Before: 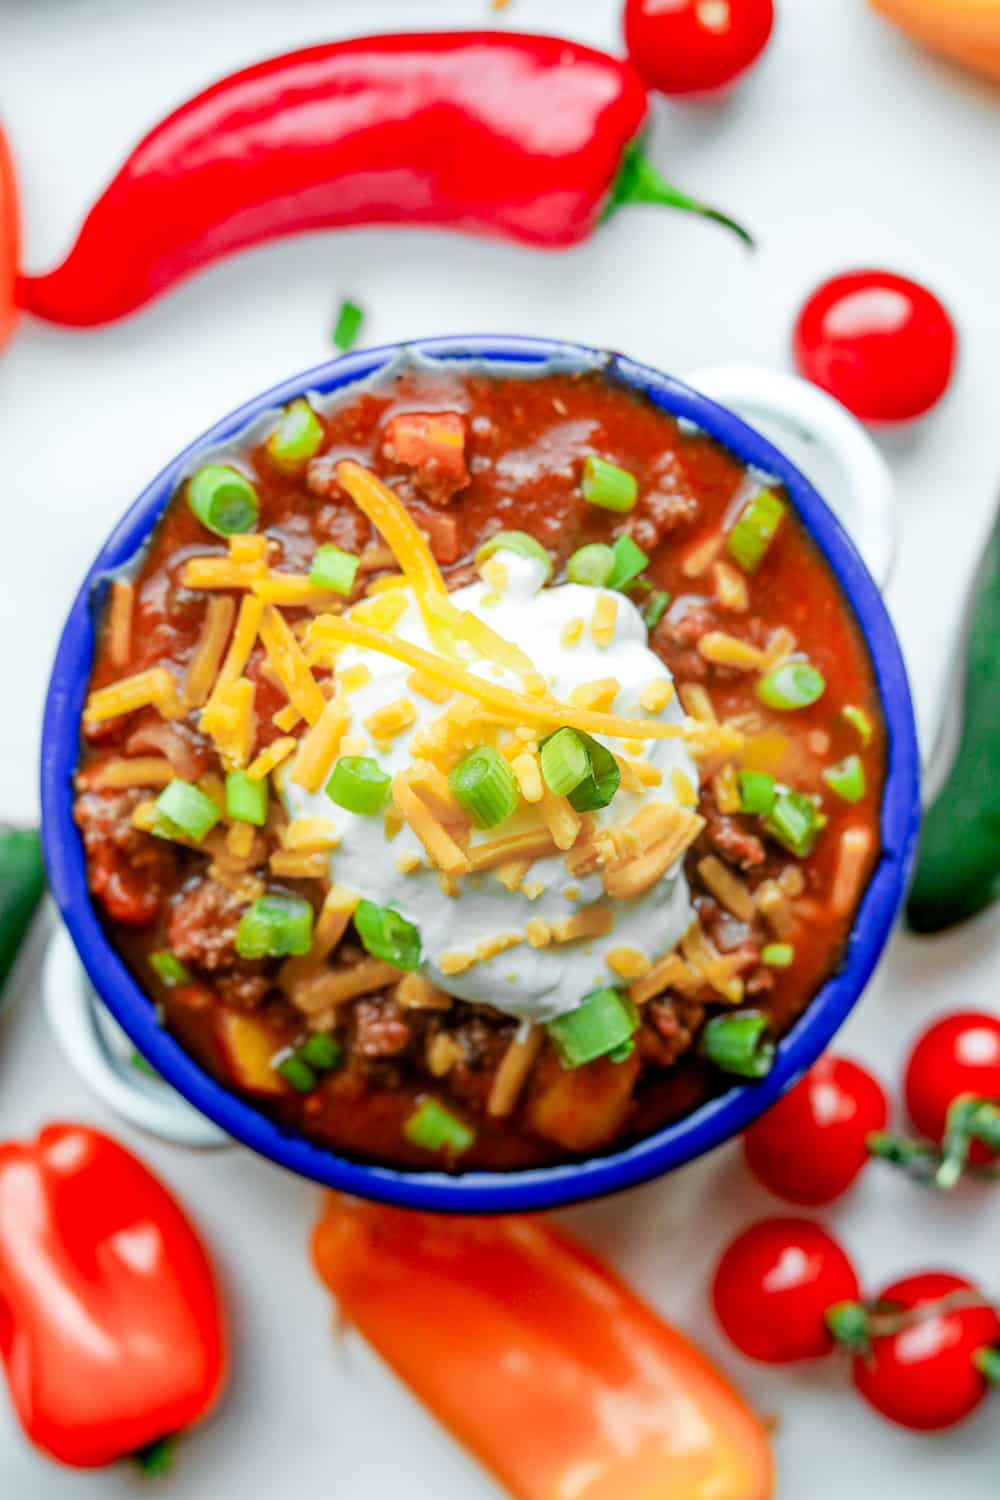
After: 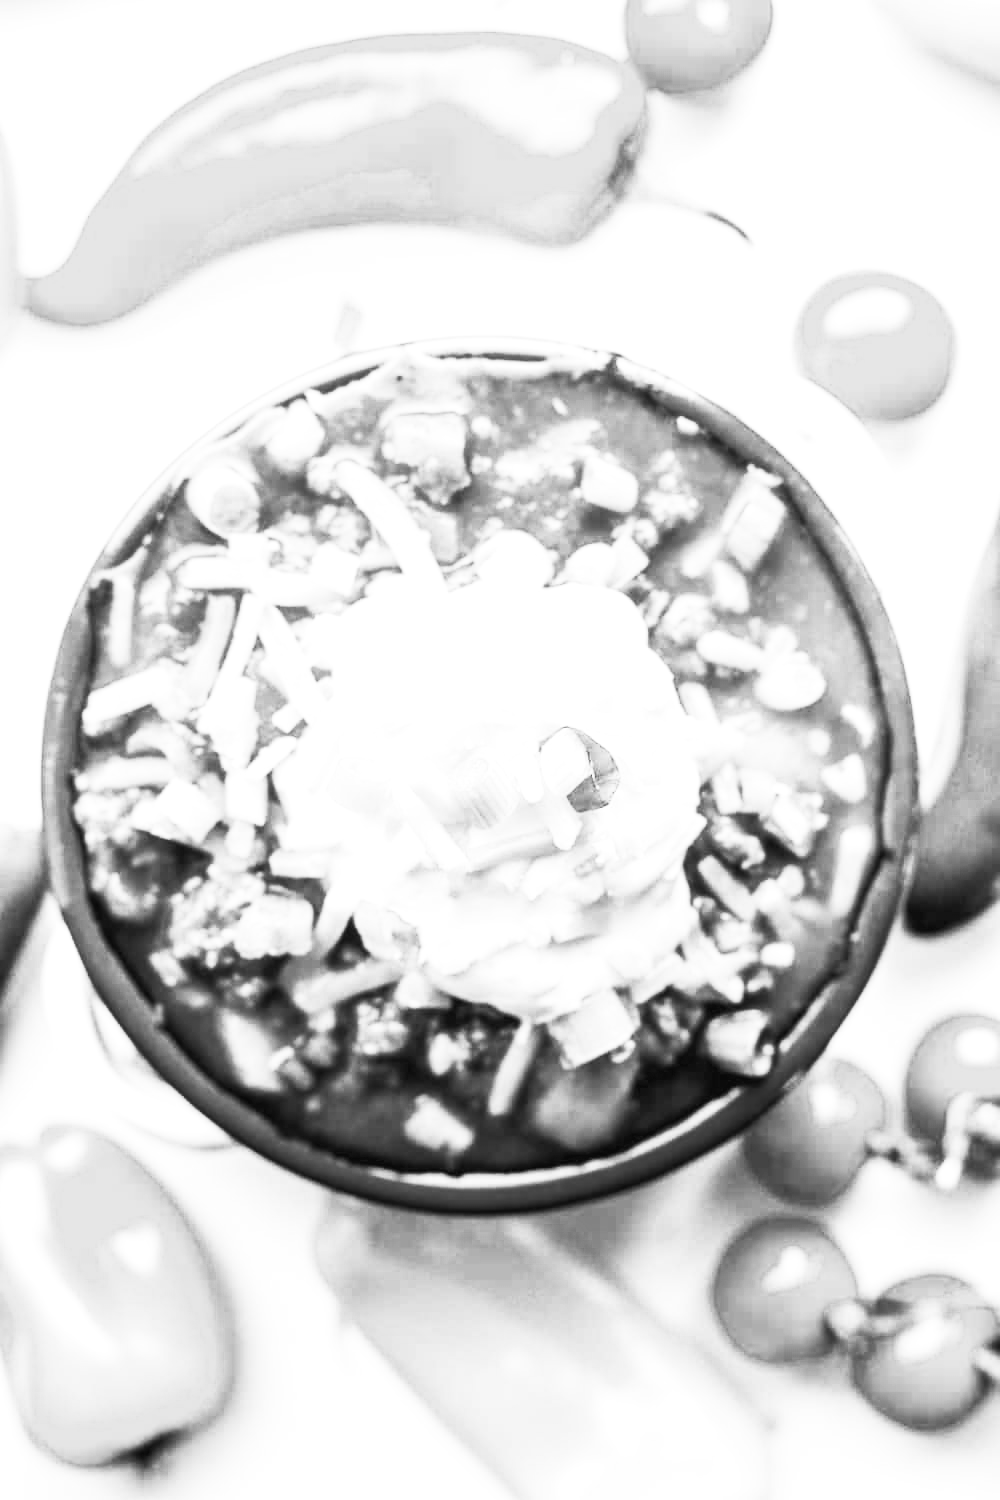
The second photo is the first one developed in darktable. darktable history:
contrast brightness saturation: contrast 0.53, brightness 0.47, saturation -1
exposure: black level correction 0, exposure 0.7 EV, compensate exposure bias true, compensate highlight preservation false
